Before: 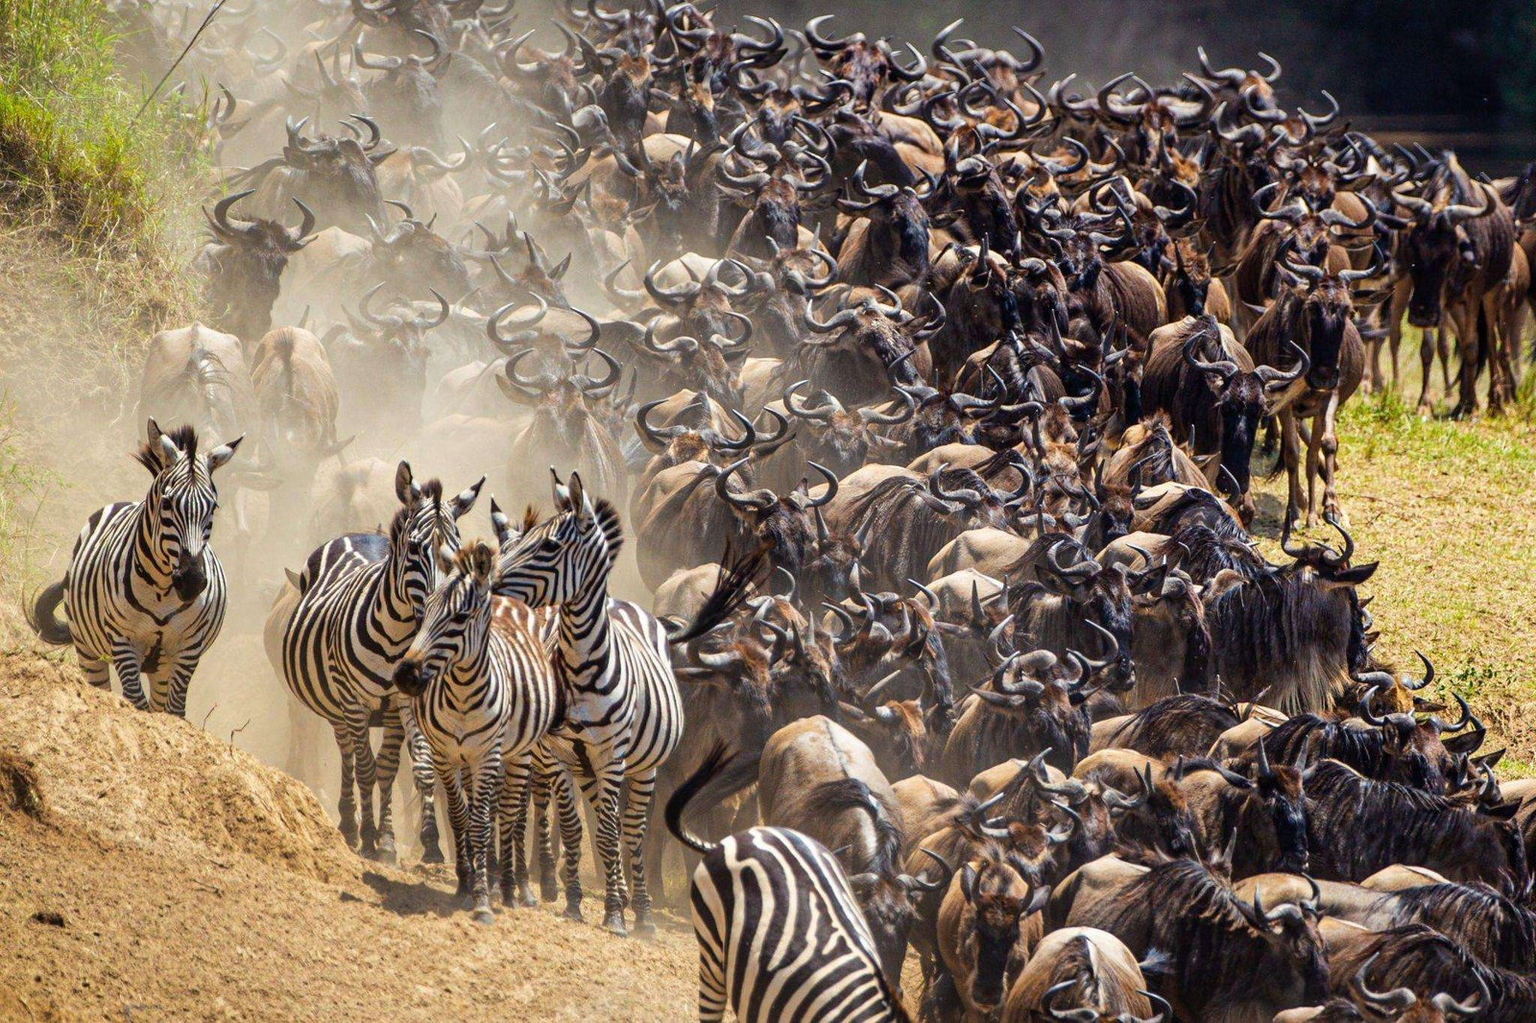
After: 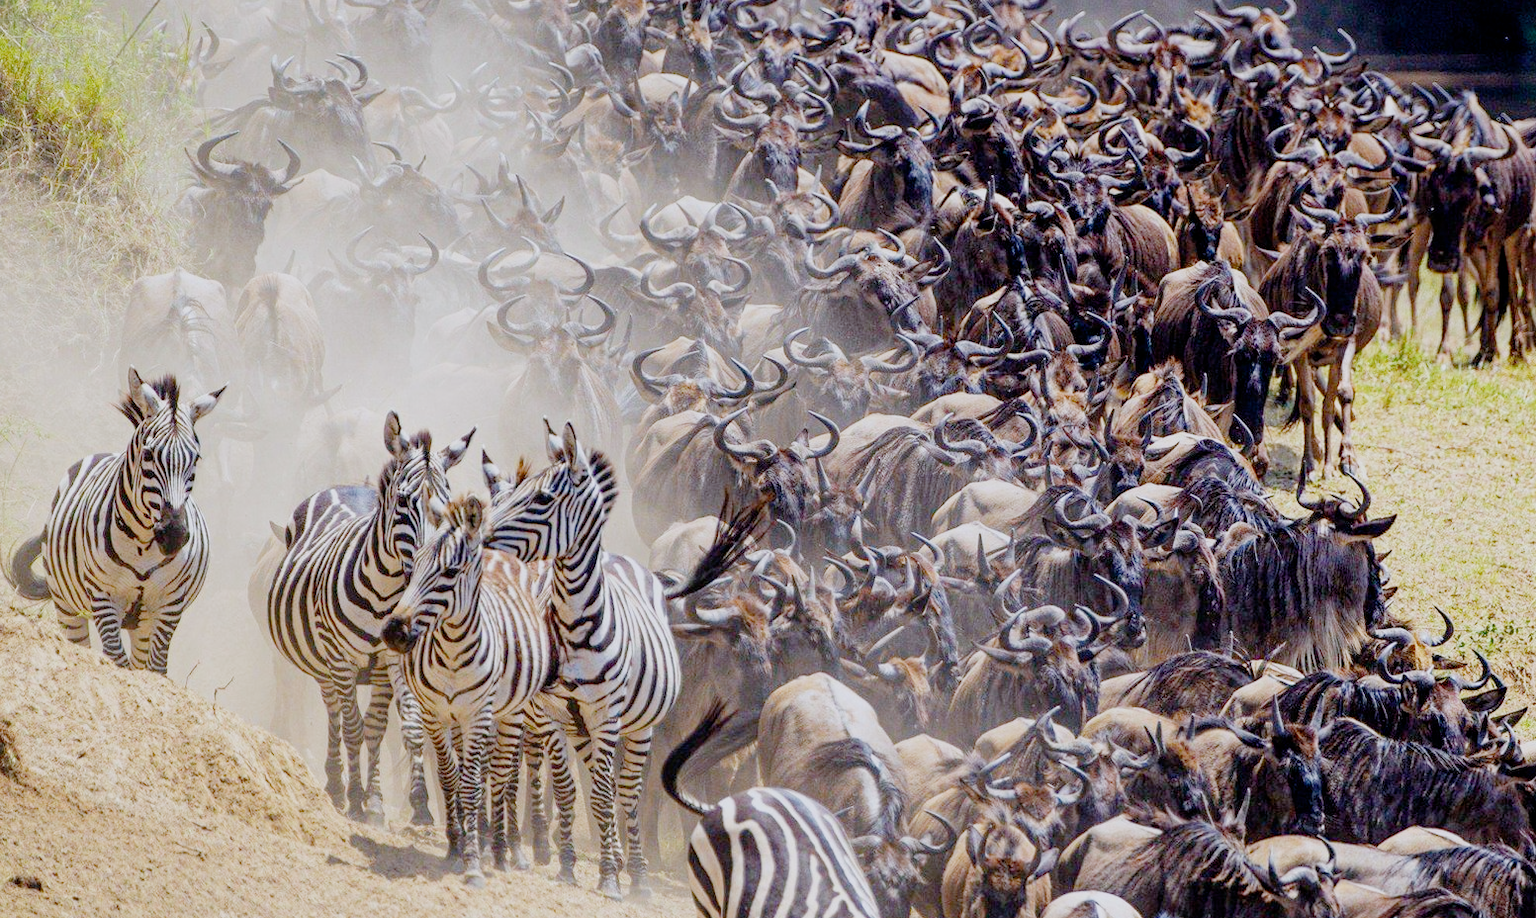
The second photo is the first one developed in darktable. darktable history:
filmic rgb: middle gray luminance 18%, black relative exposure -7.5 EV, white relative exposure 8.5 EV, threshold 6 EV, target black luminance 0%, hardness 2.23, latitude 18.37%, contrast 0.878, highlights saturation mix 5%, shadows ↔ highlights balance 10.15%, add noise in highlights 0, preserve chrominance no, color science v3 (2019), use custom middle-gray values true, iterations of high-quality reconstruction 0, contrast in highlights soft, enable highlight reconstruction true
white balance: red 0.967, blue 1.119, emerald 0.756
crop: left 1.507%, top 6.147%, right 1.379%, bottom 6.637%
exposure: exposure 1 EV, compensate highlight preservation false
contrast equalizer: y [[0.439, 0.44, 0.442, 0.457, 0.493, 0.498], [0.5 ×6], [0.5 ×6], [0 ×6], [0 ×6]], mix 0.59
